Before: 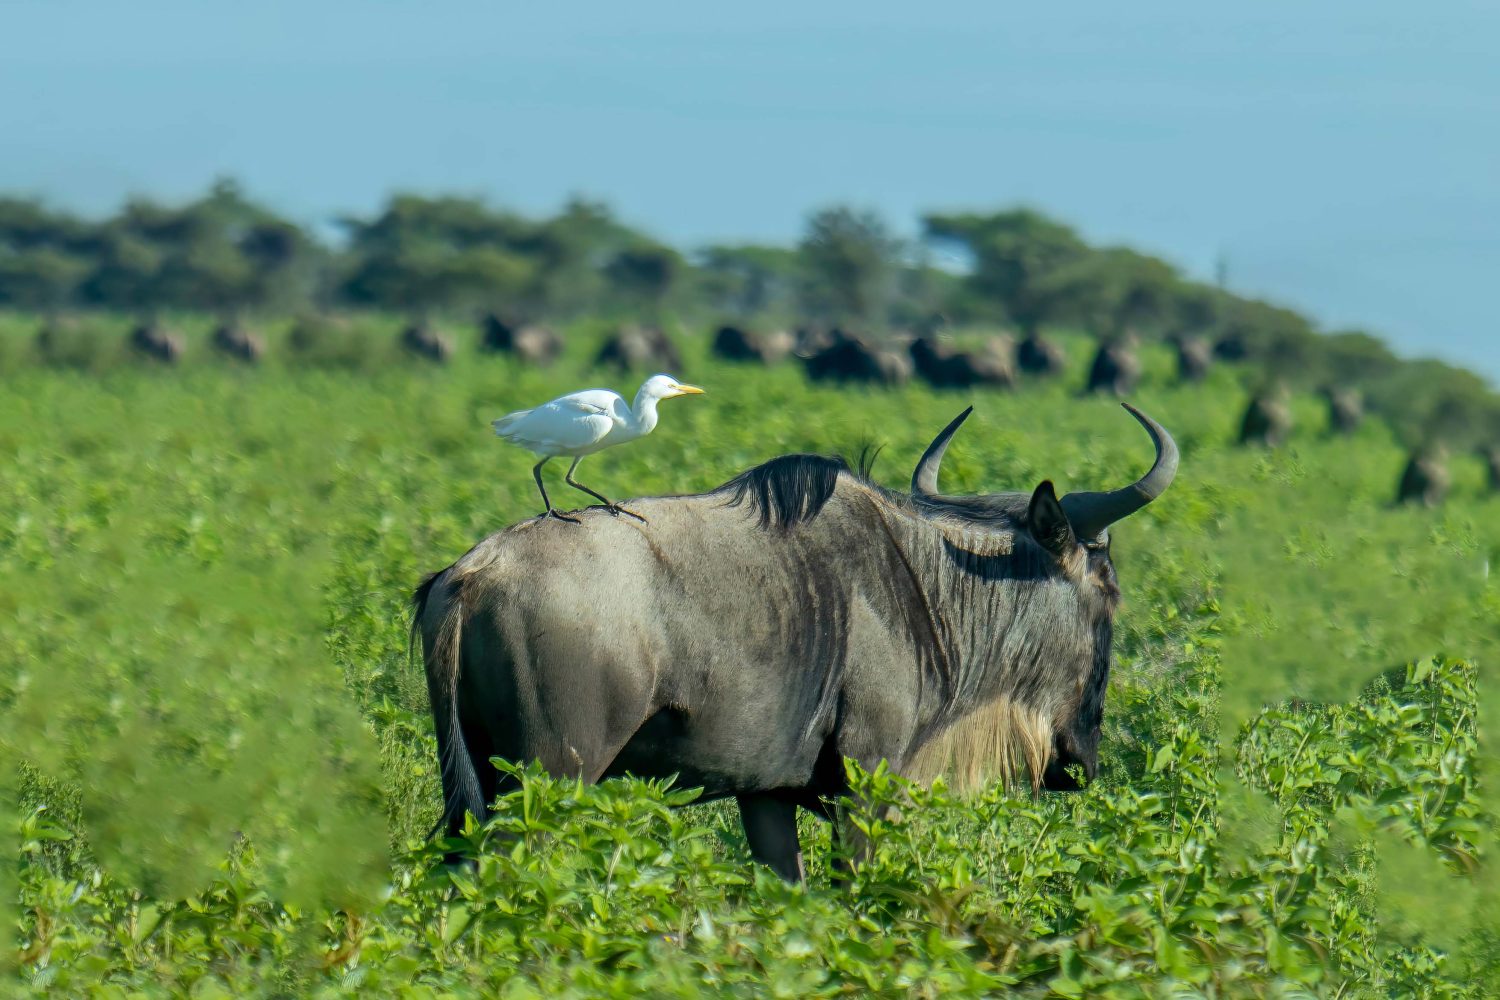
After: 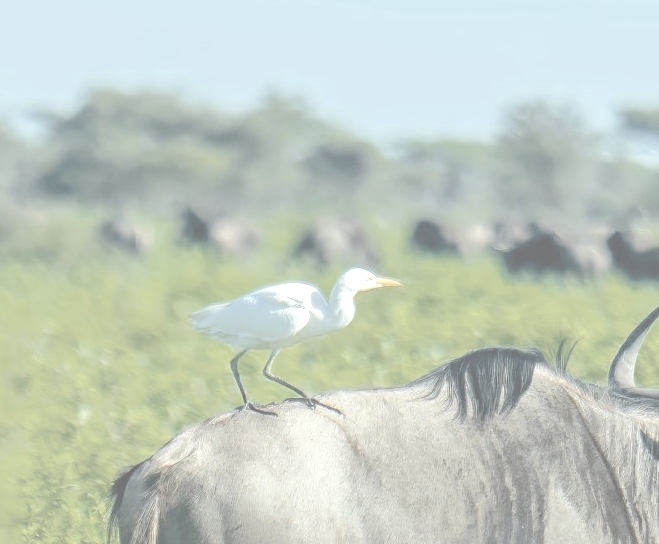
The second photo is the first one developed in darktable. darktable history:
contrast brightness saturation: contrast -0.321, brightness 0.765, saturation -0.779
exposure: black level correction 0.001, exposure 1 EV, compensate highlight preservation false
tone curve: curves: ch0 [(0, 0) (0.003, 0.005) (0.011, 0.016) (0.025, 0.036) (0.044, 0.071) (0.069, 0.112) (0.1, 0.149) (0.136, 0.187) (0.177, 0.228) (0.224, 0.272) (0.277, 0.32) (0.335, 0.374) (0.399, 0.429) (0.468, 0.479) (0.543, 0.538) (0.623, 0.609) (0.709, 0.697) (0.801, 0.789) (0.898, 0.876) (1, 1)], color space Lab, independent channels, preserve colors none
crop: left 20.267%, top 10.79%, right 35.783%, bottom 34.771%
color balance rgb: perceptual saturation grading › global saturation 31.096%, global vibrance 9.177%, contrast 15.147%, saturation formula JzAzBz (2021)
tone equalizer: on, module defaults
local contrast: detail 109%
